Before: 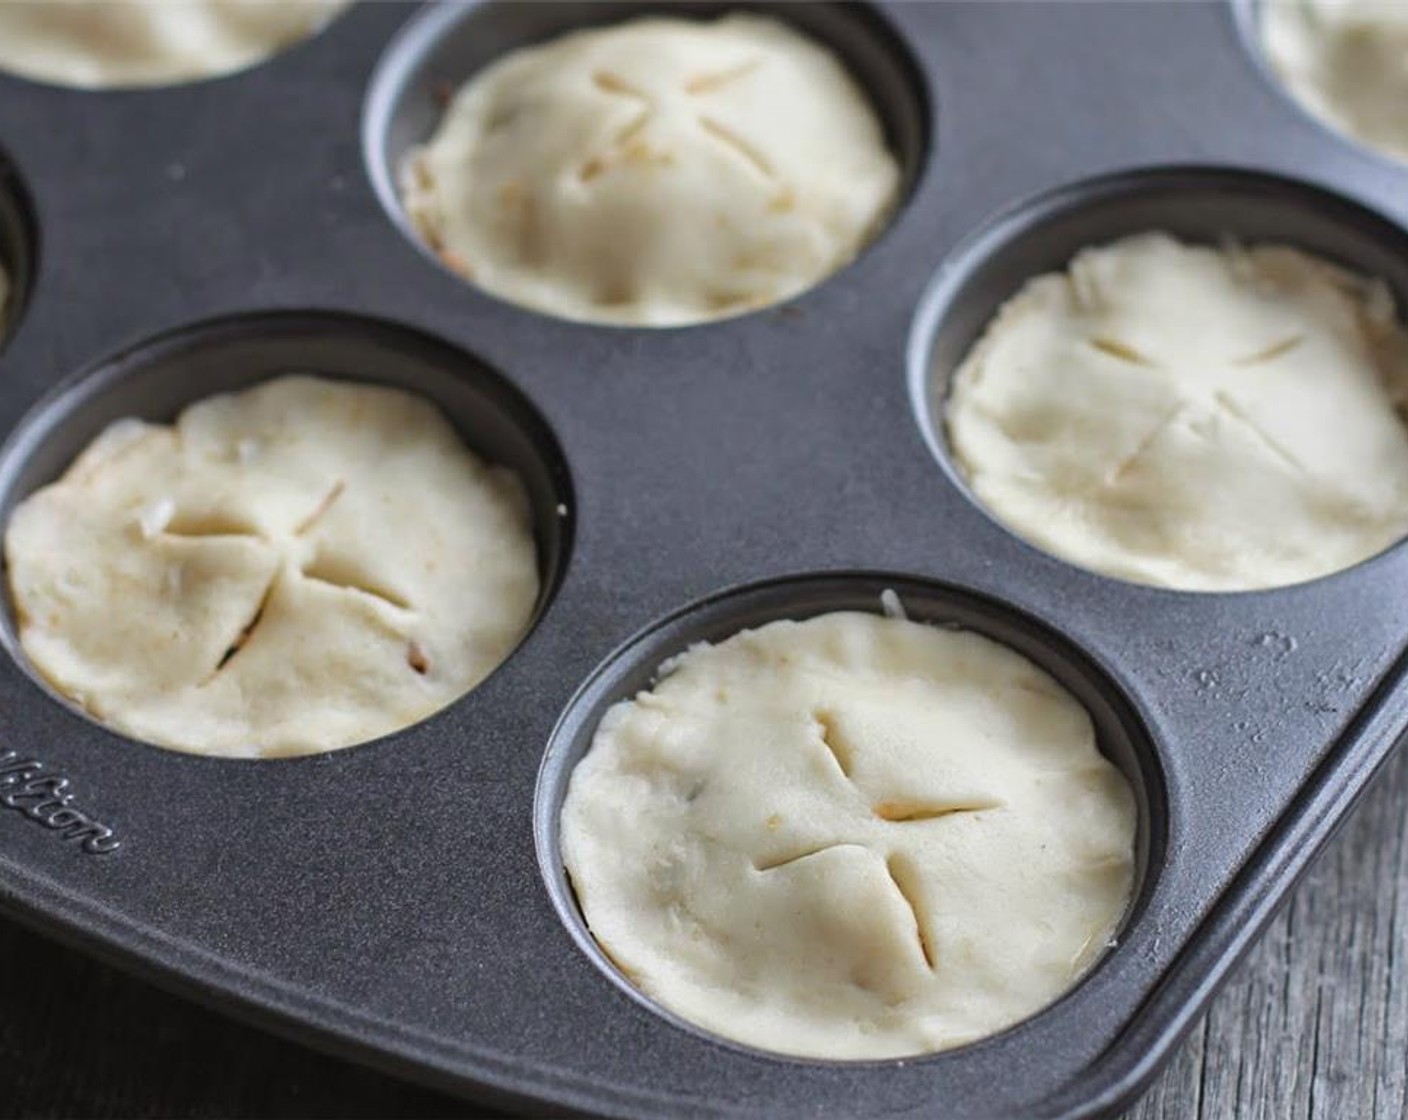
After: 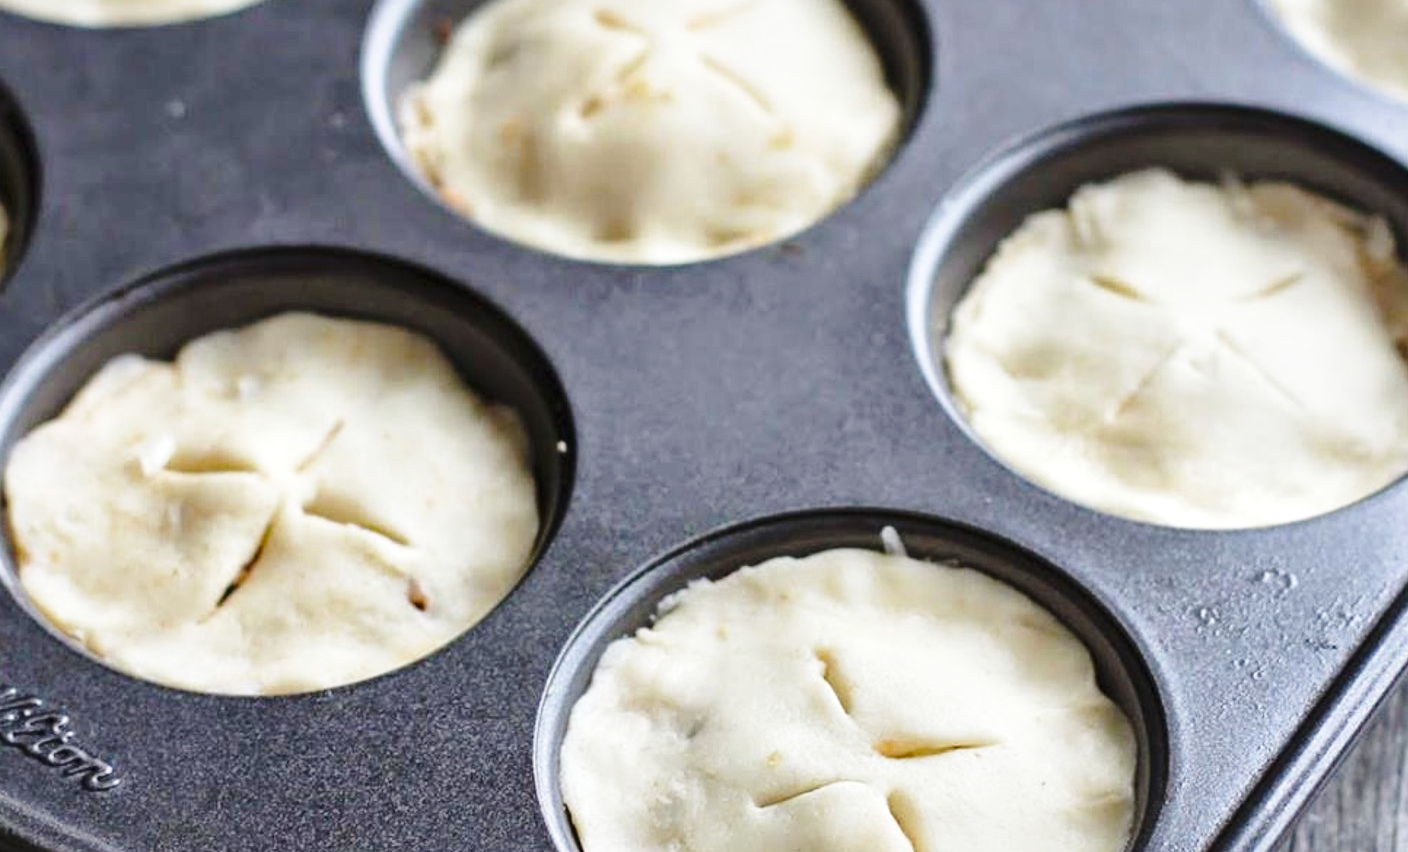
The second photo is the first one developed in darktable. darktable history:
crop: top 5.676%, bottom 18.203%
base curve: curves: ch0 [(0, 0) (0.028, 0.03) (0.121, 0.232) (0.46, 0.748) (0.859, 0.968) (1, 1)], preserve colors none
local contrast: mode bilateral grid, contrast 19, coarseness 51, detail 132%, midtone range 0.2
